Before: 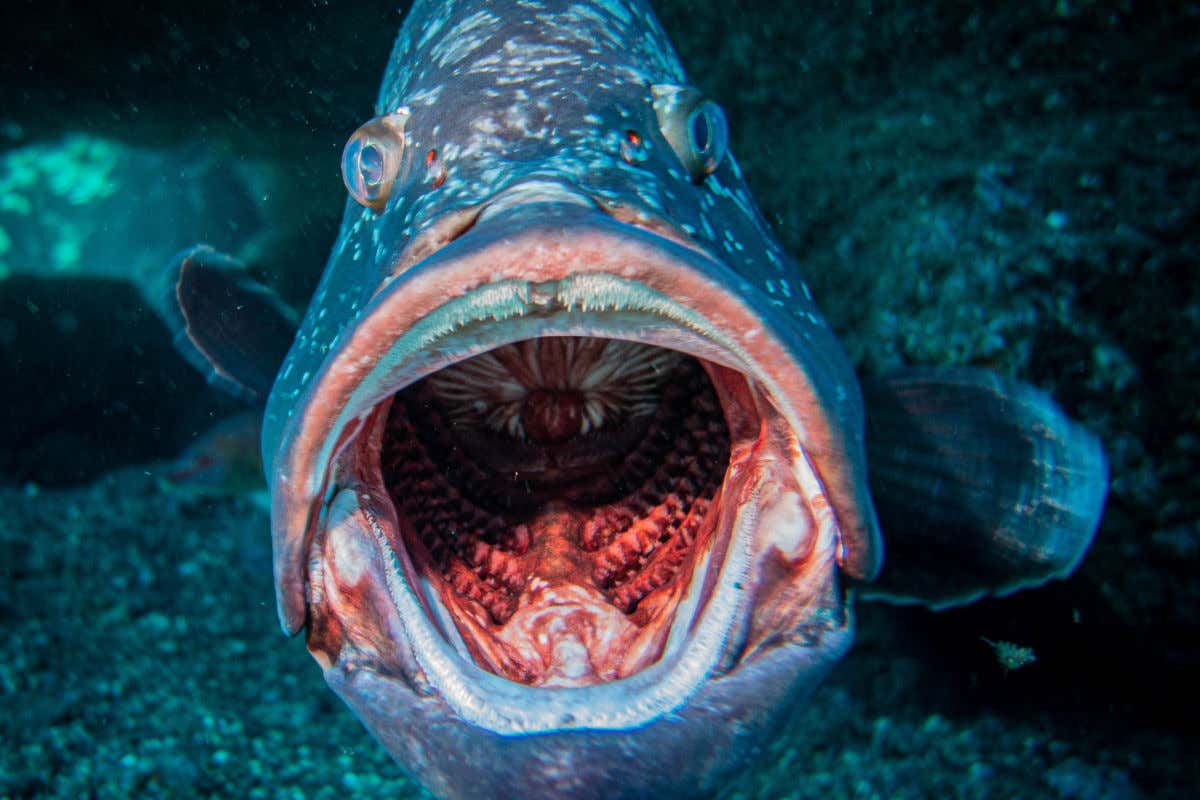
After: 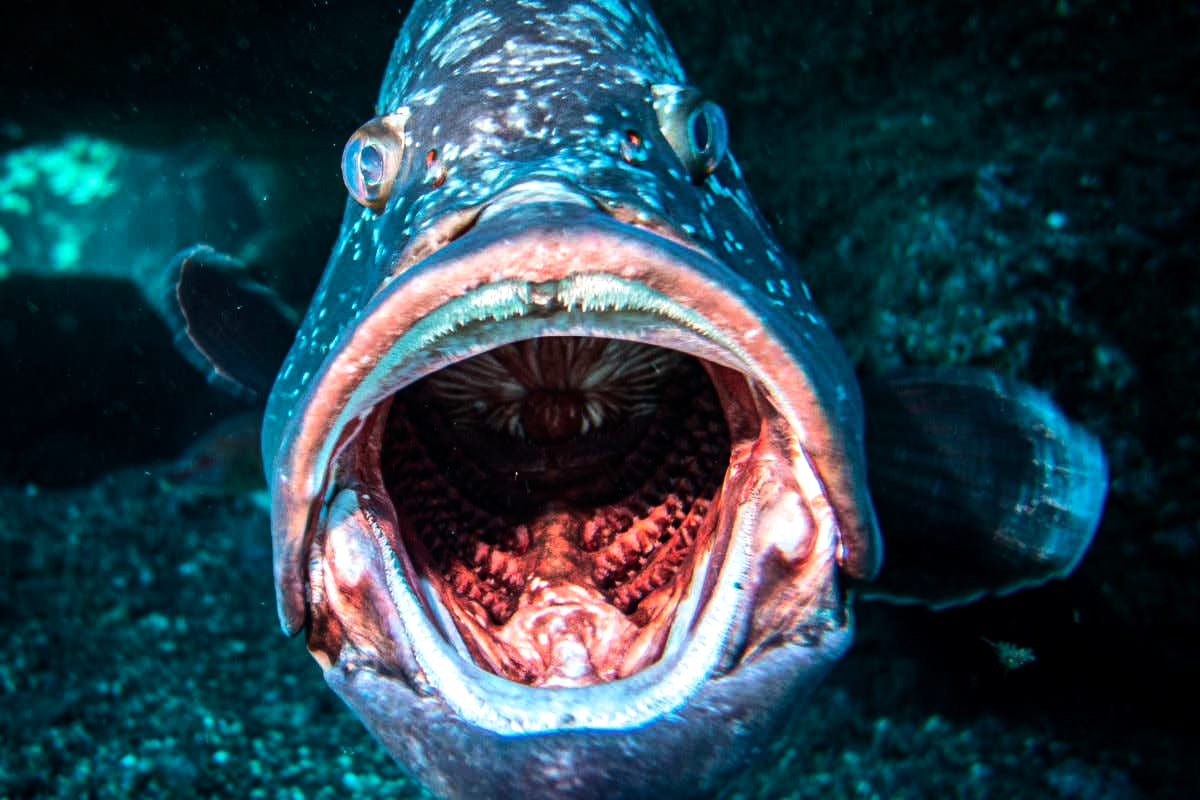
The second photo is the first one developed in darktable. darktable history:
tone equalizer: -8 EV -1.04 EV, -7 EV -1.04 EV, -6 EV -0.882 EV, -5 EV -0.59 EV, -3 EV 0.577 EV, -2 EV 0.874 EV, -1 EV 1 EV, +0 EV 1.08 EV, edges refinement/feathering 500, mask exposure compensation -1.57 EV, preserve details no
exposure: exposure -0.143 EV, compensate exposure bias true, compensate highlight preservation false
velvia: strength 15.25%
